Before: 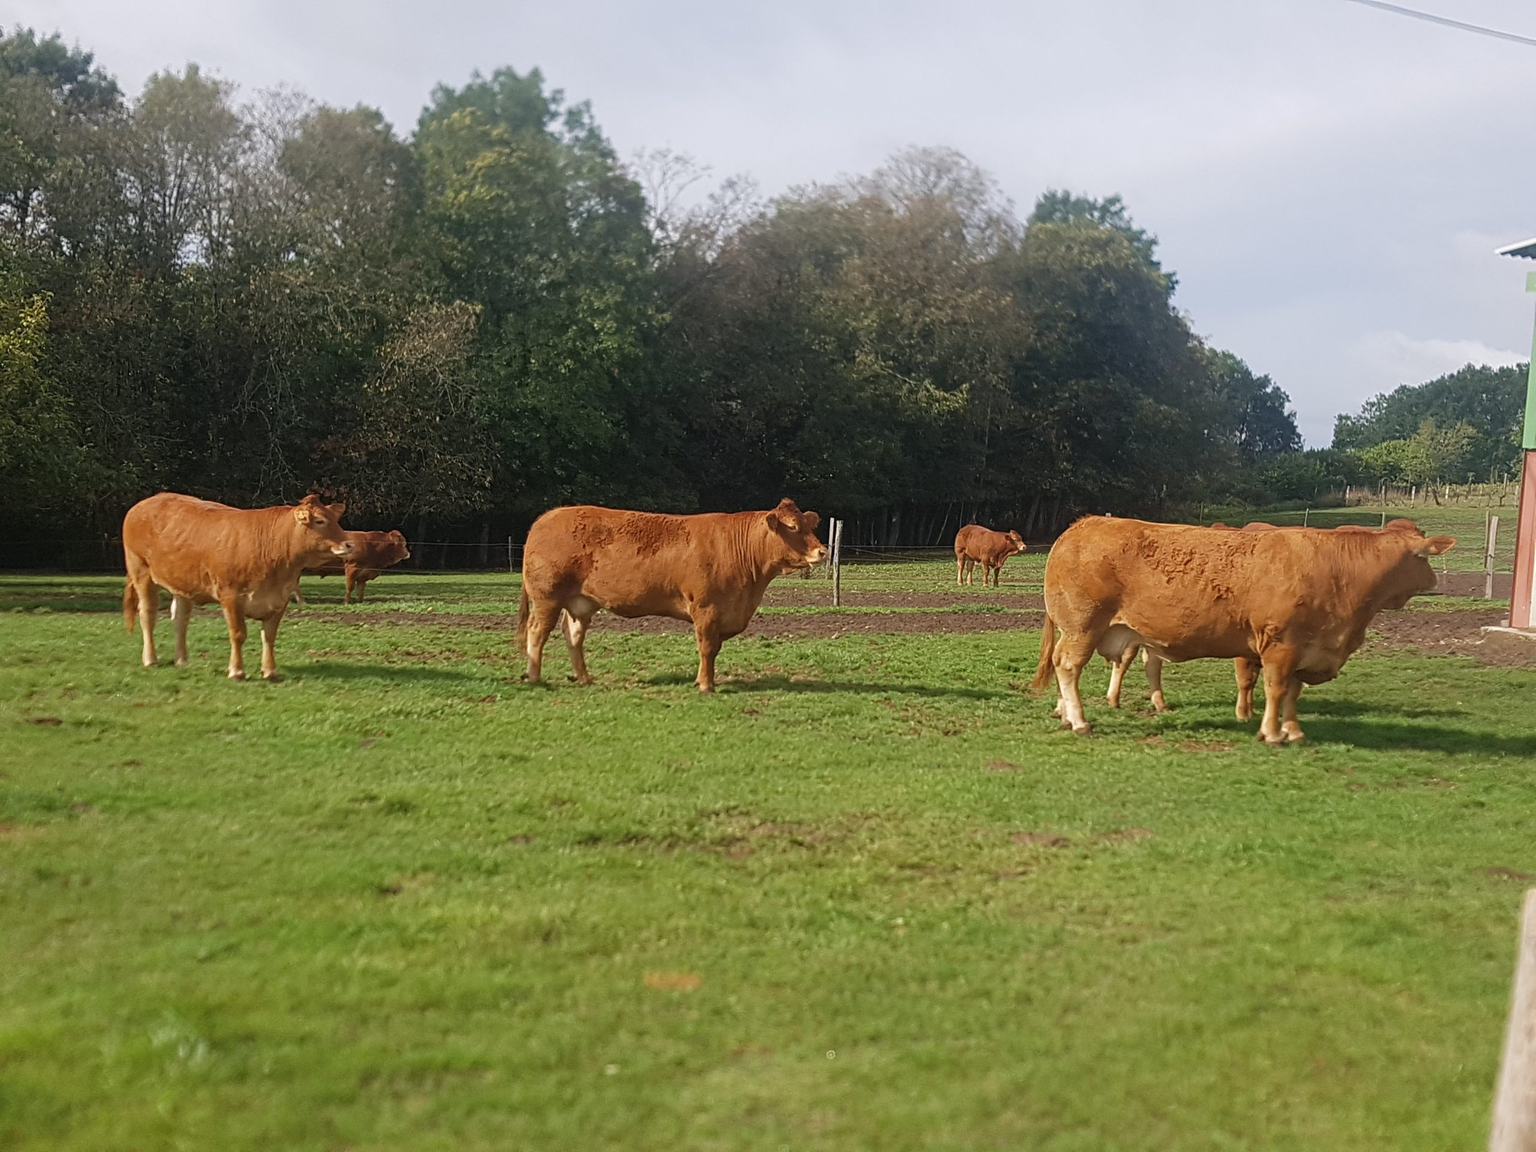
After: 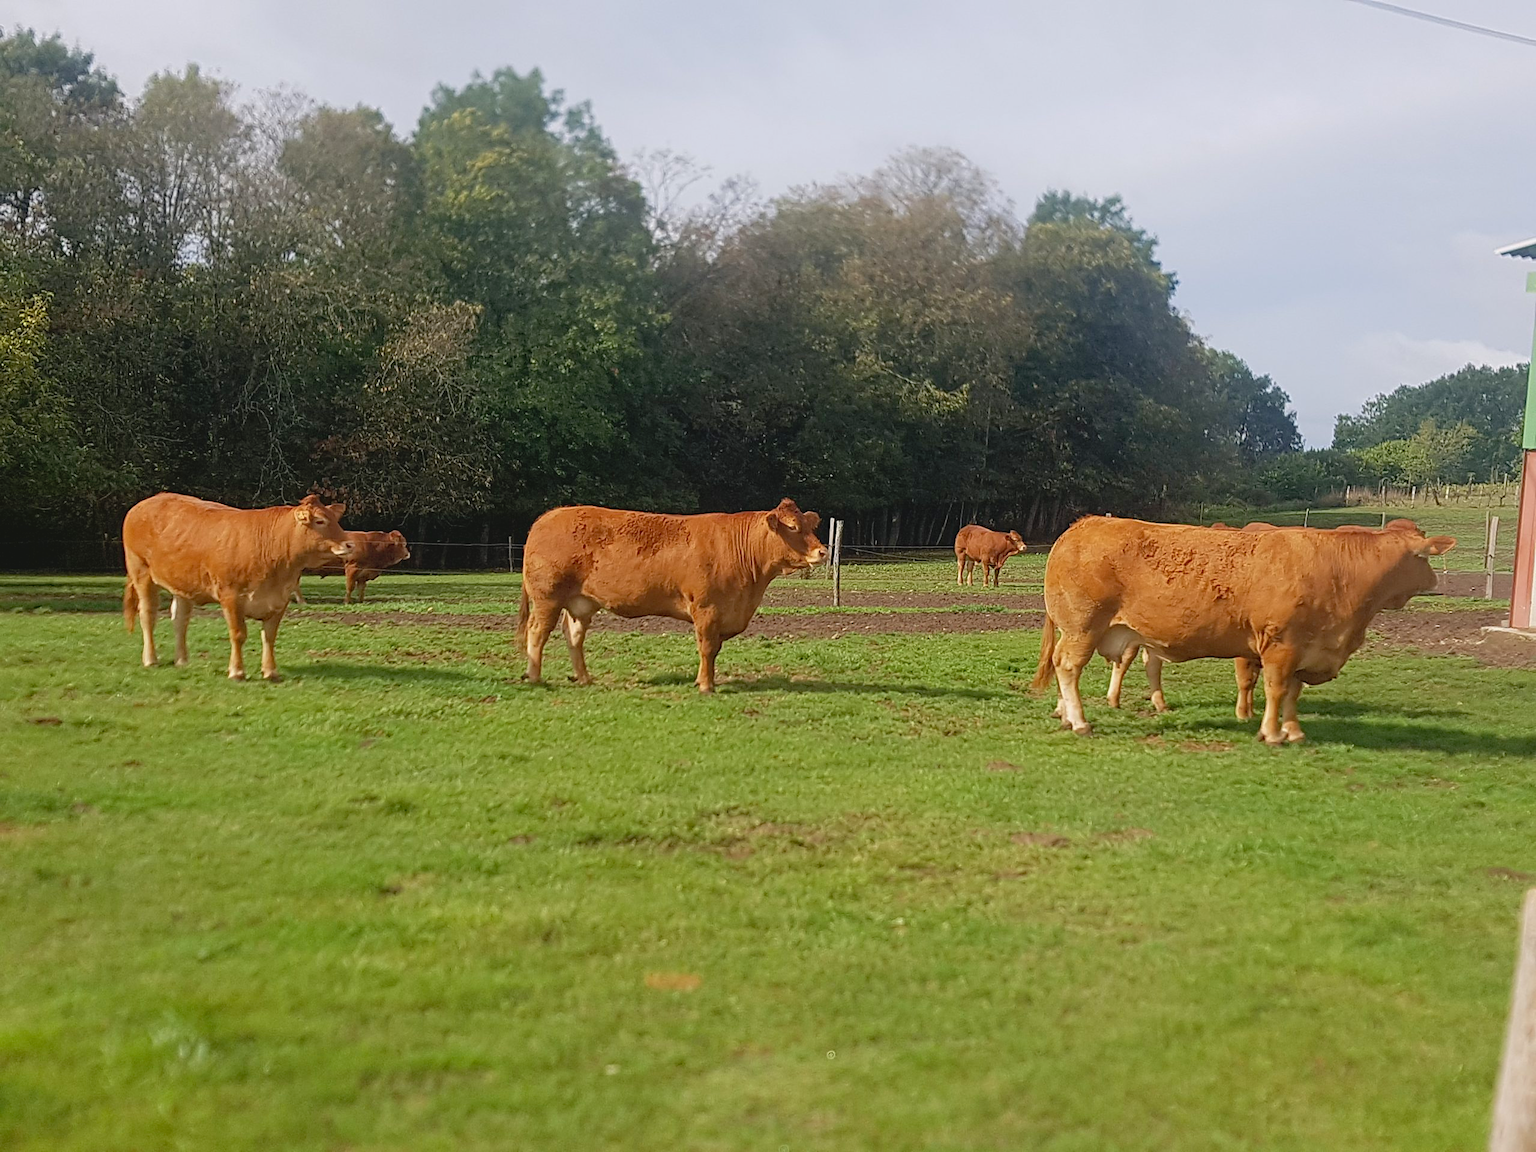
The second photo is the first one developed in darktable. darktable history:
contrast brightness saturation: contrast -0.1, brightness 0.05, saturation 0.08
exposure: black level correction 0.007, compensate highlight preservation false
sharpen: radius 0.969, amount 0.604
